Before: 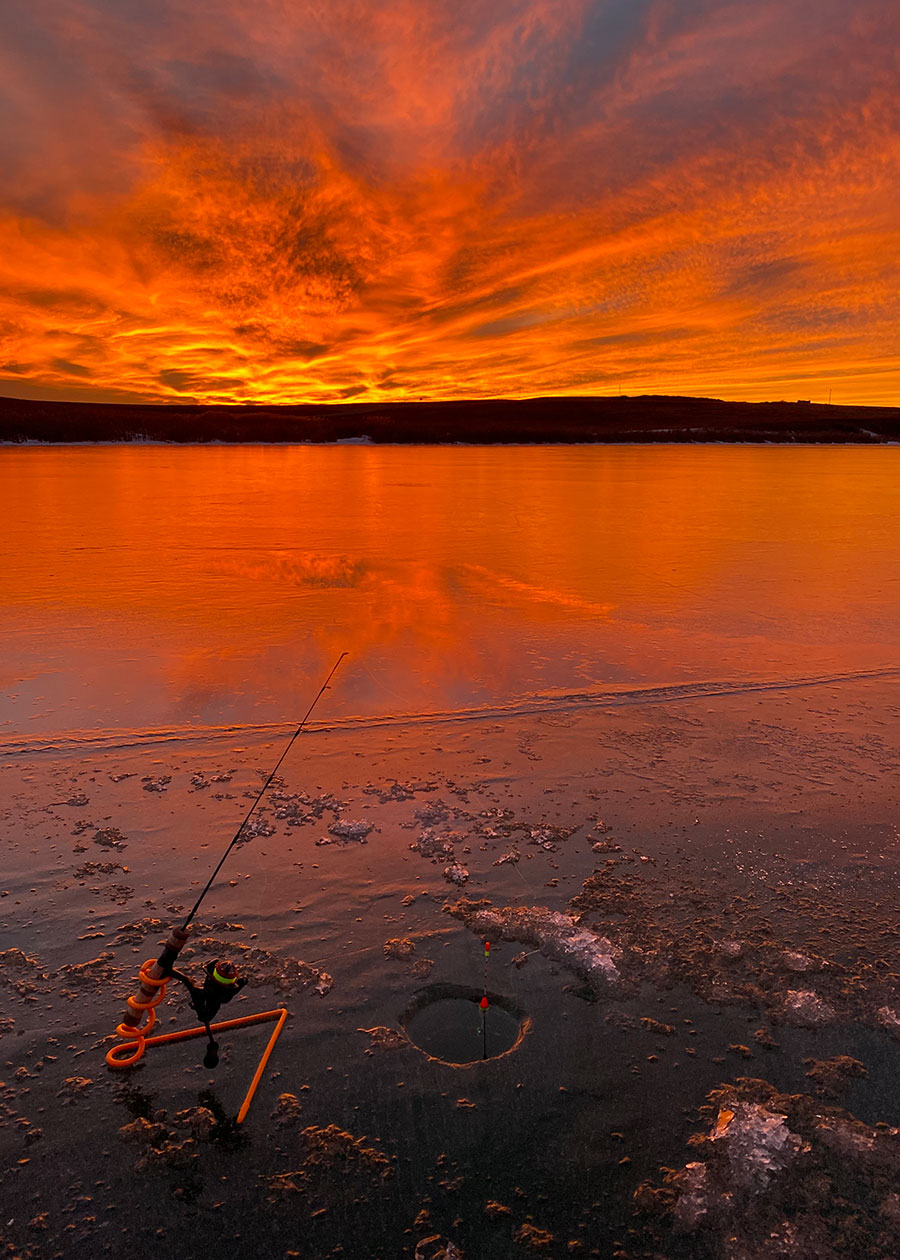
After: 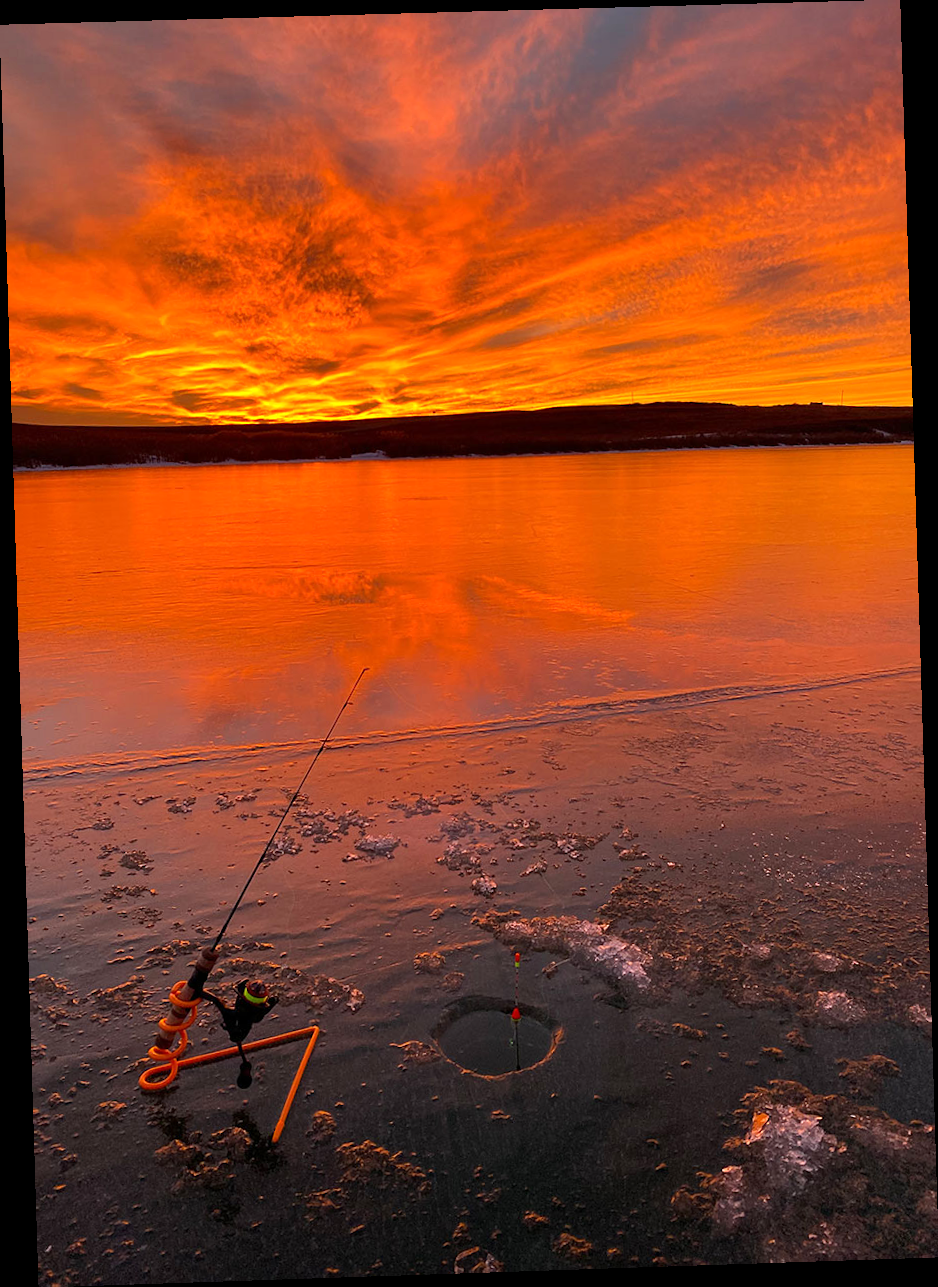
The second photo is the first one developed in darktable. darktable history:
rotate and perspective: rotation -1.77°, lens shift (horizontal) 0.004, automatic cropping off
exposure: exposure 0.4 EV, compensate highlight preservation false
